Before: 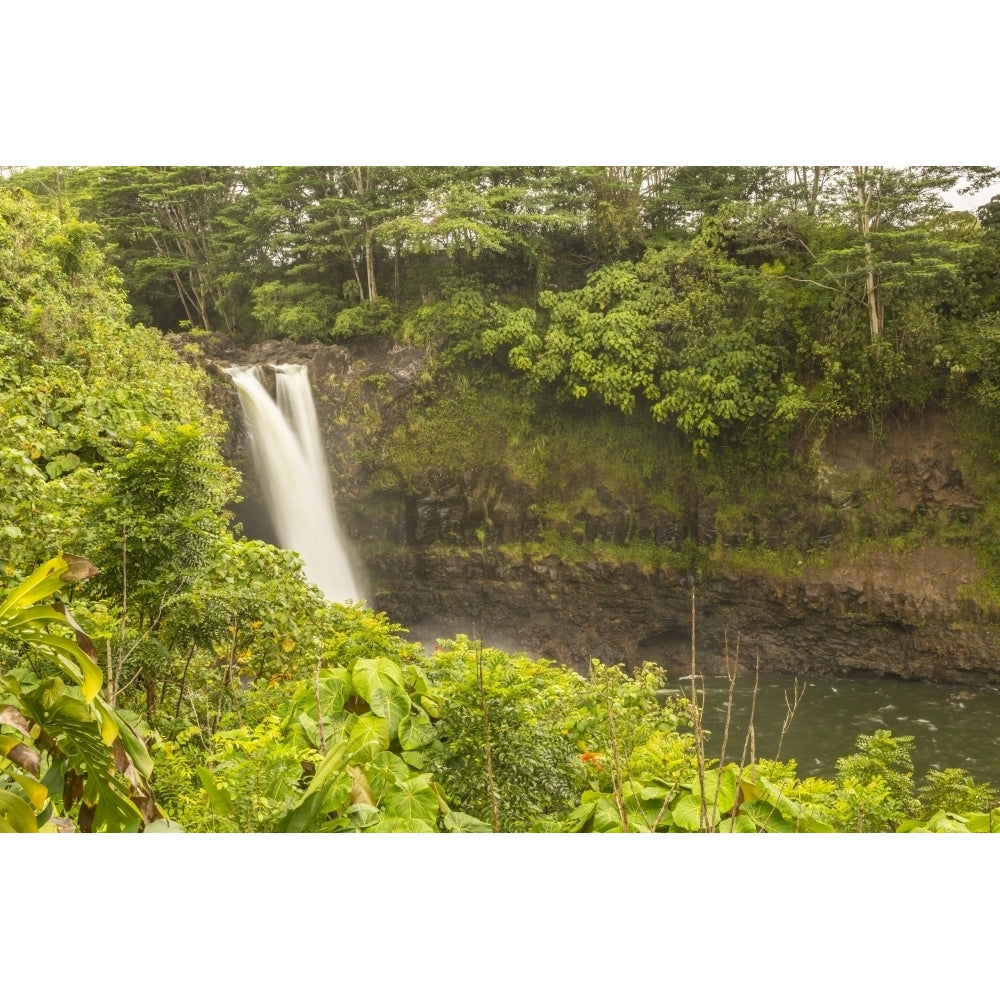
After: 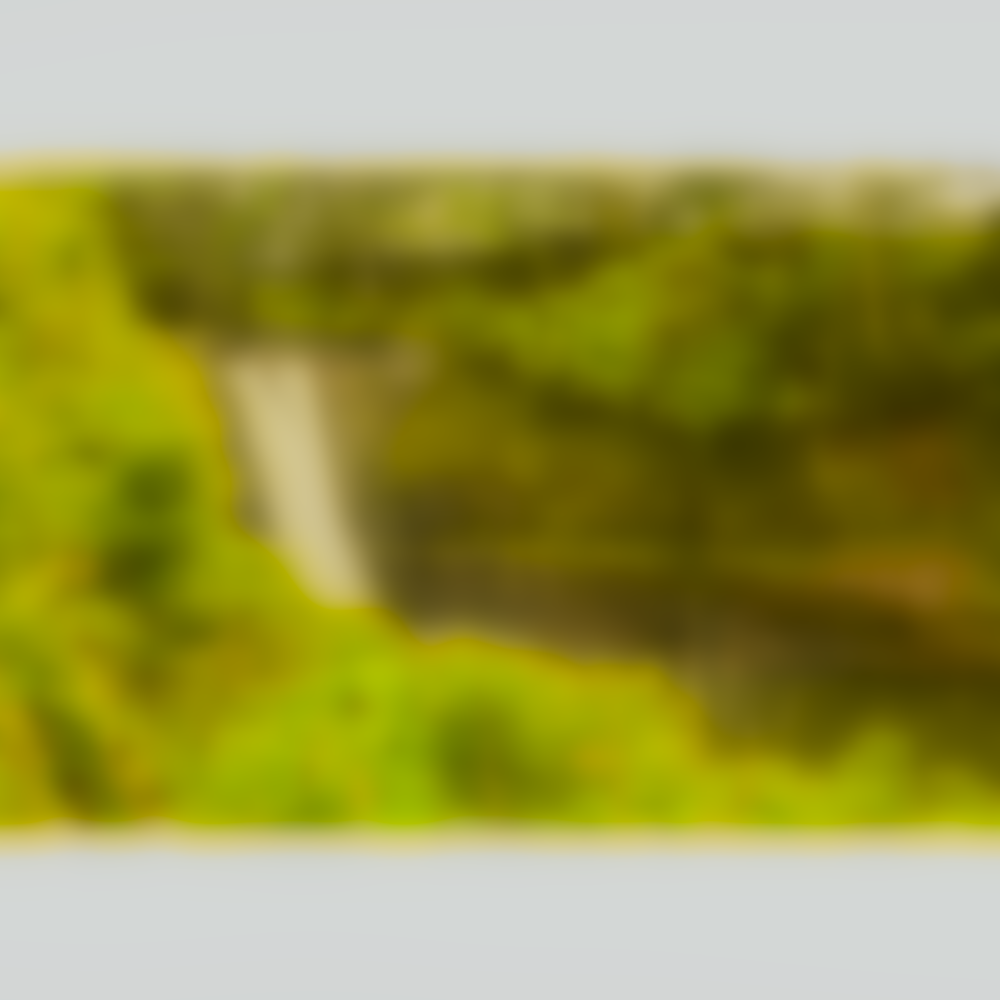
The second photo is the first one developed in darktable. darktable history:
shadows and highlights: radius 121.13, shadows 21.4, white point adjustment -9.72, highlights -14.39, soften with gaussian
lowpass: radius 16, unbound 0
color balance rgb: perceptual saturation grading › global saturation 25%, global vibrance 20%
tone curve: curves: ch0 [(0, 0.03) (0.113, 0.087) (0.207, 0.184) (0.515, 0.612) (0.712, 0.793) (1, 0.946)]; ch1 [(0, 0) (0.172, 0.123) (0.317, 0.279) (0.414, 0.382) (0.476, 0.479) (0.505, 0.498) (0.534, 0.534) (0.621, 0.65) (0.709, 0.764) (1, 1)]; ch2 [(0, 0) (0.411, 0.424) (0.505, 0.505) (0.521, 0.524) (0.537, 0.57) (0.65, 0.699) (1, 1)], color space Lab, independent channels, preserve colors none
